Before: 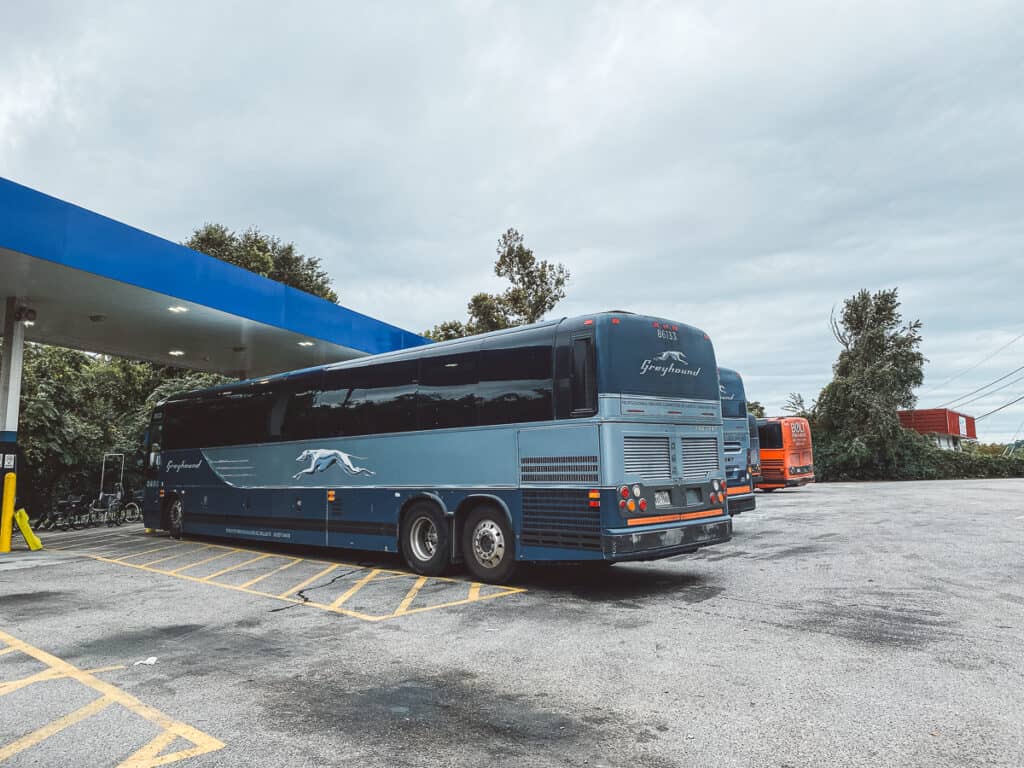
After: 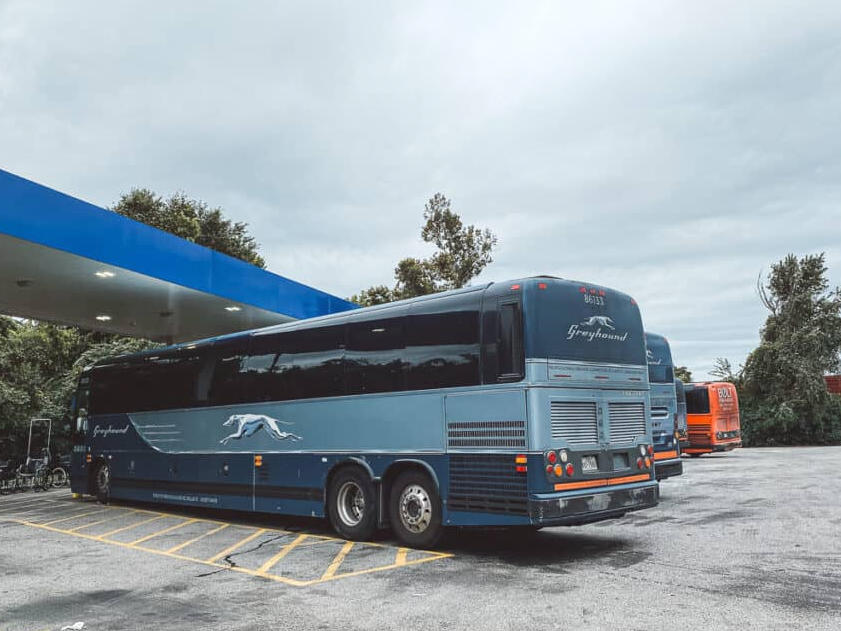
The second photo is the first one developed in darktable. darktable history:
bloom: size 15%, threshold 97%, strength 7%
crop and rotate: left 7.196%, top 4.574%, right 10.605%, bottom 13.178%
